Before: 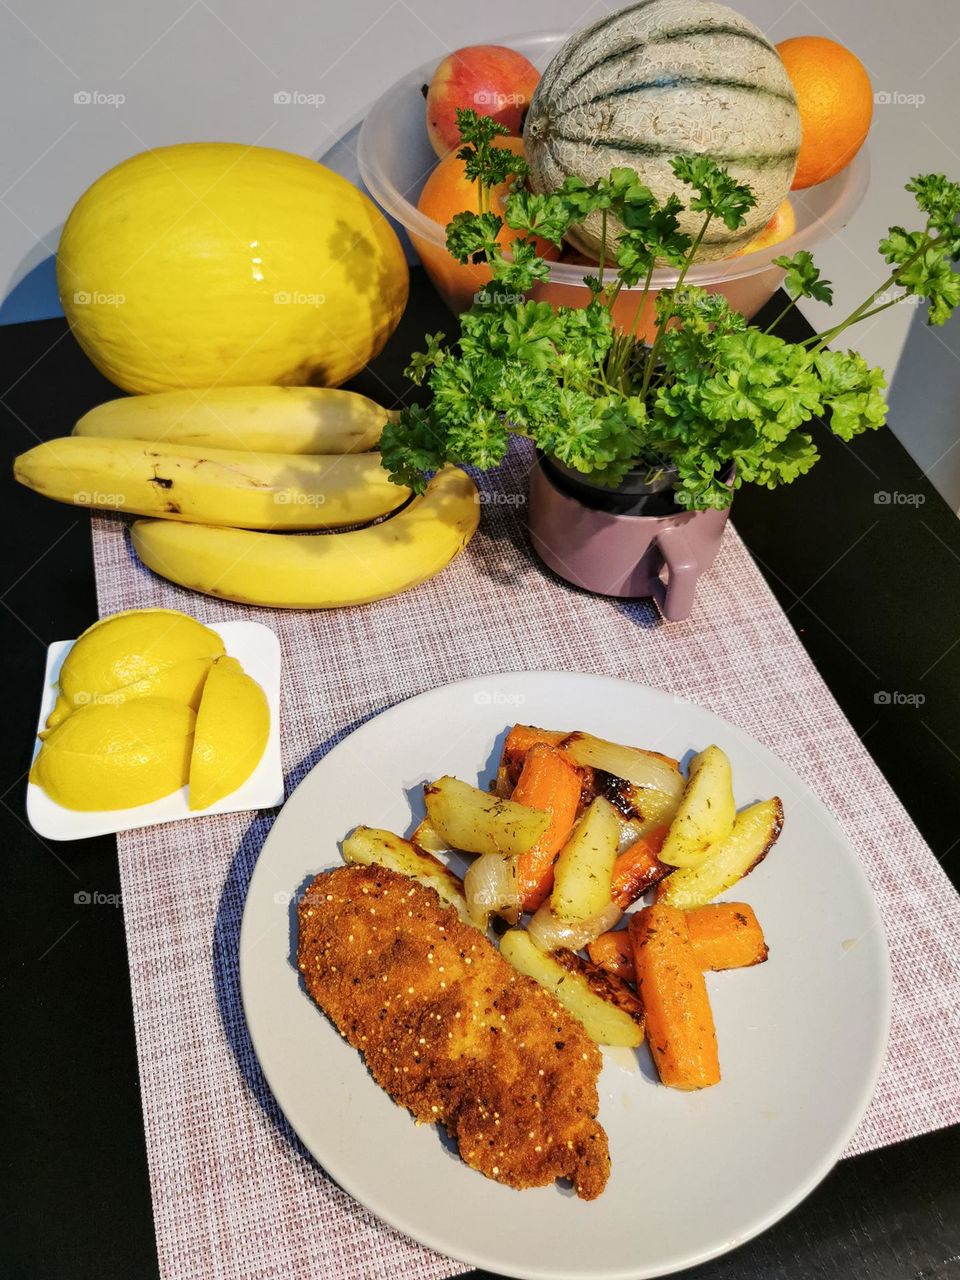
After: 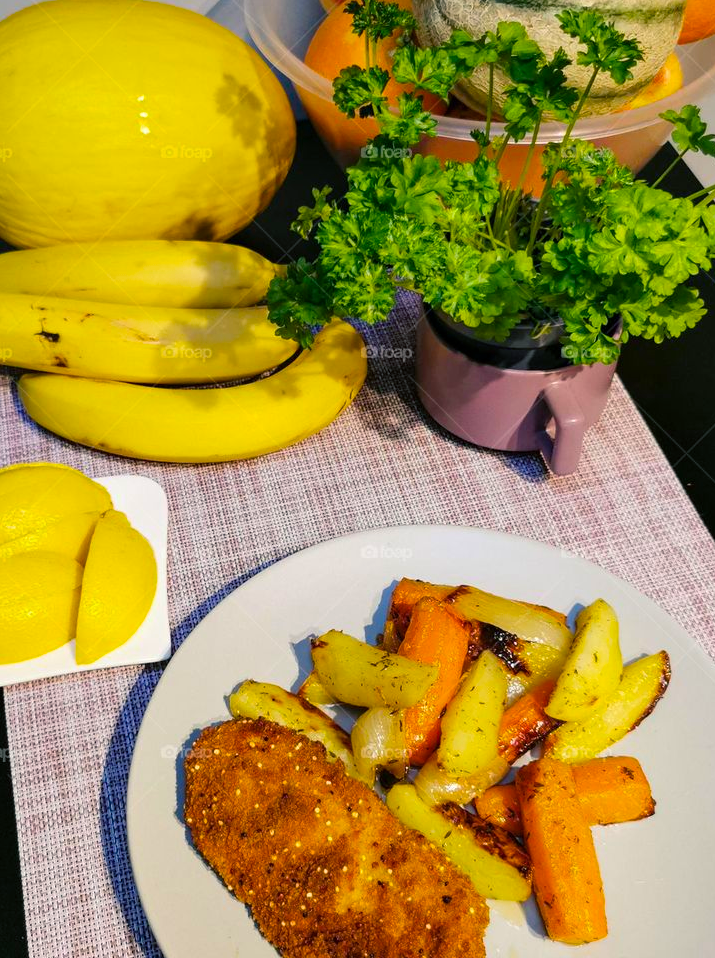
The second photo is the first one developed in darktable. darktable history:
color balance rgb: shadows lift › chroma 5.166%, shadows lift › hue 240.06°, perceptual saturation grading › global saturation 29.582%, global vibrance 20%
crop and rotate: left 11.873%, top 11.435%, right 13.625%, bottom 13.674%
